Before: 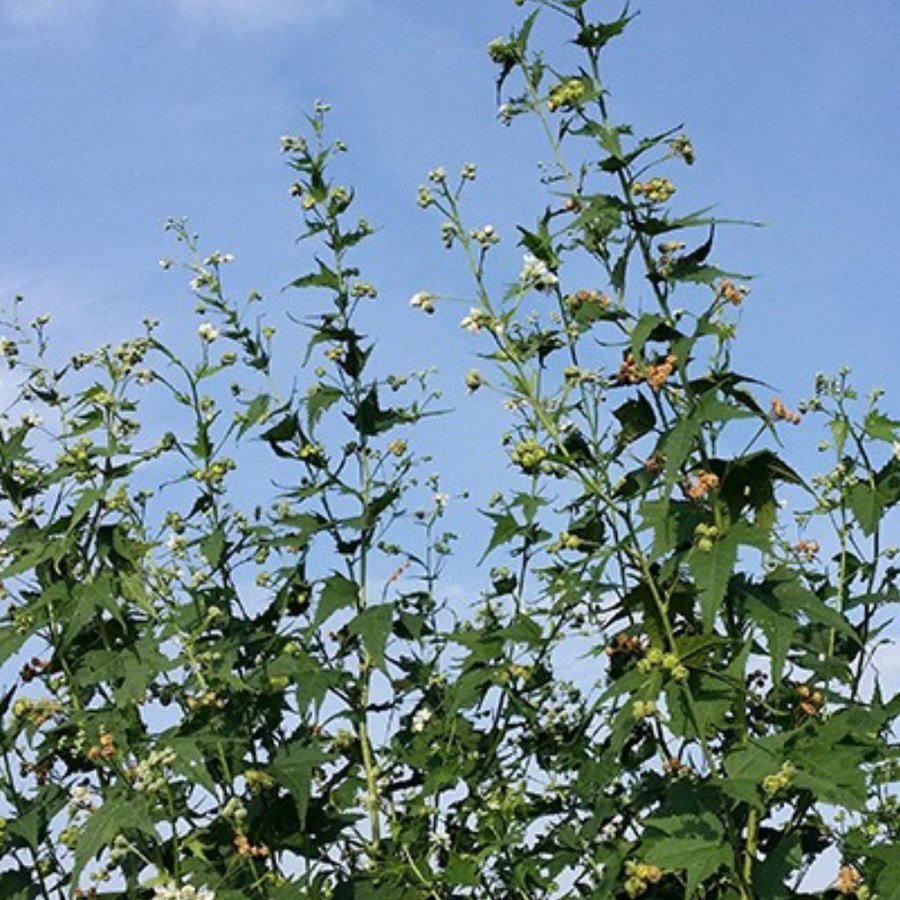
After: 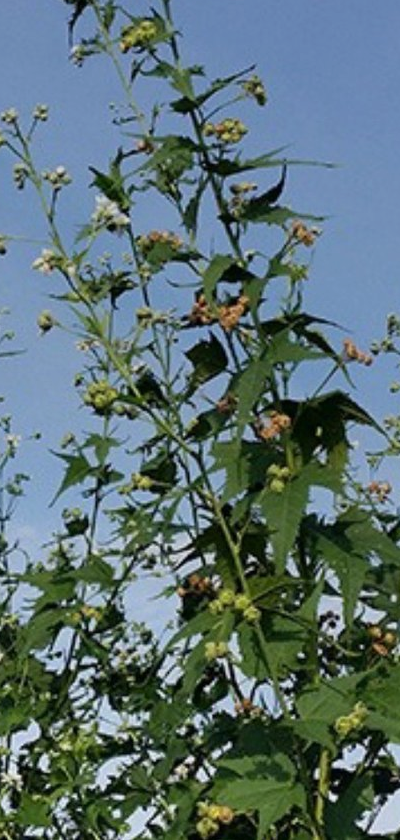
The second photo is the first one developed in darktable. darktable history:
crop: left 47.628%, top 6.643%, right 7.874%
graduated density: rotation 5.63°, offset 76.9
